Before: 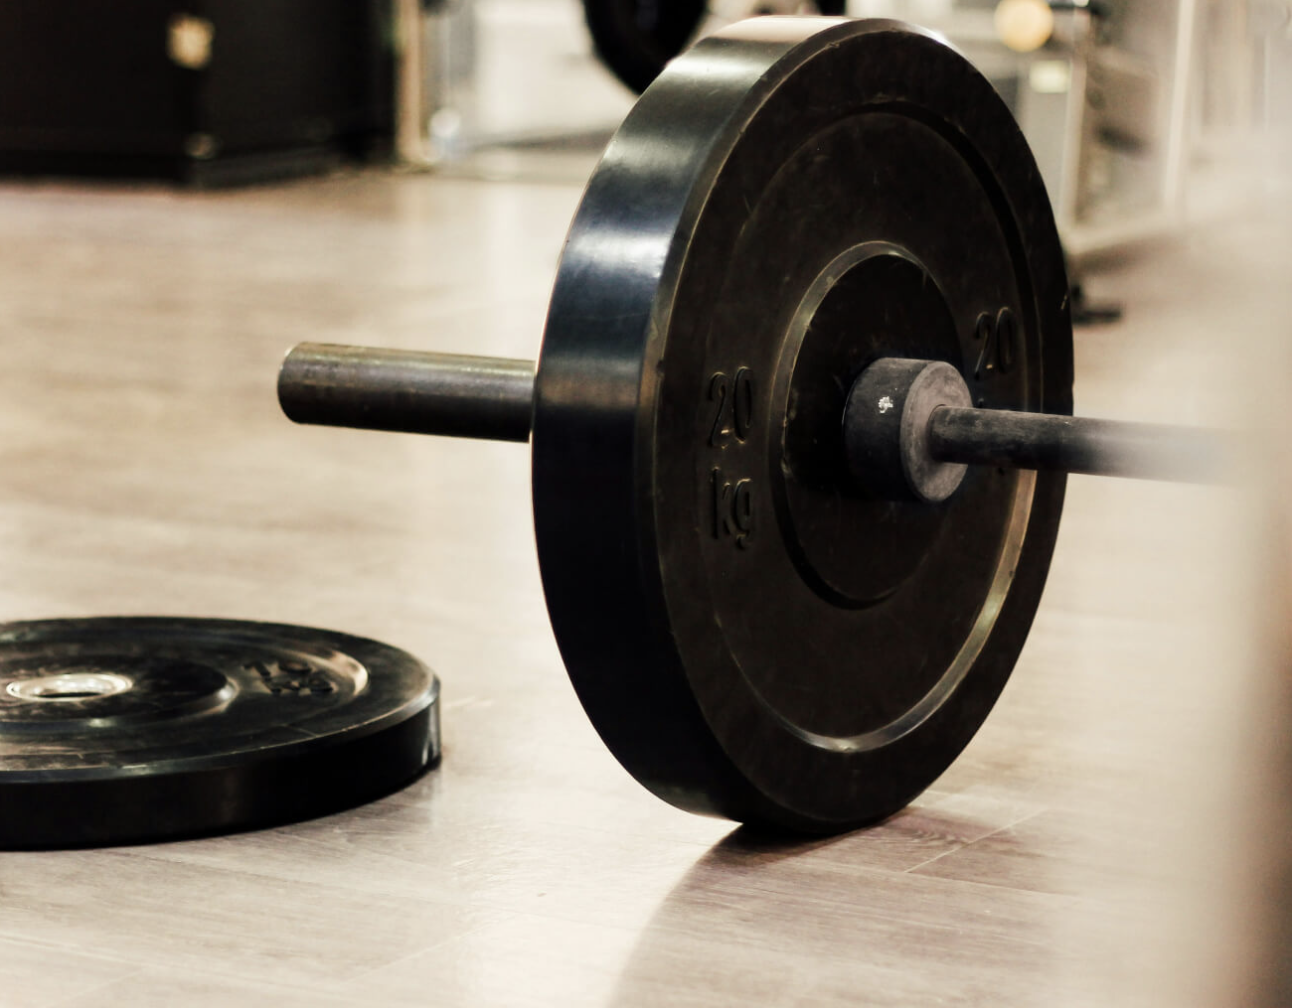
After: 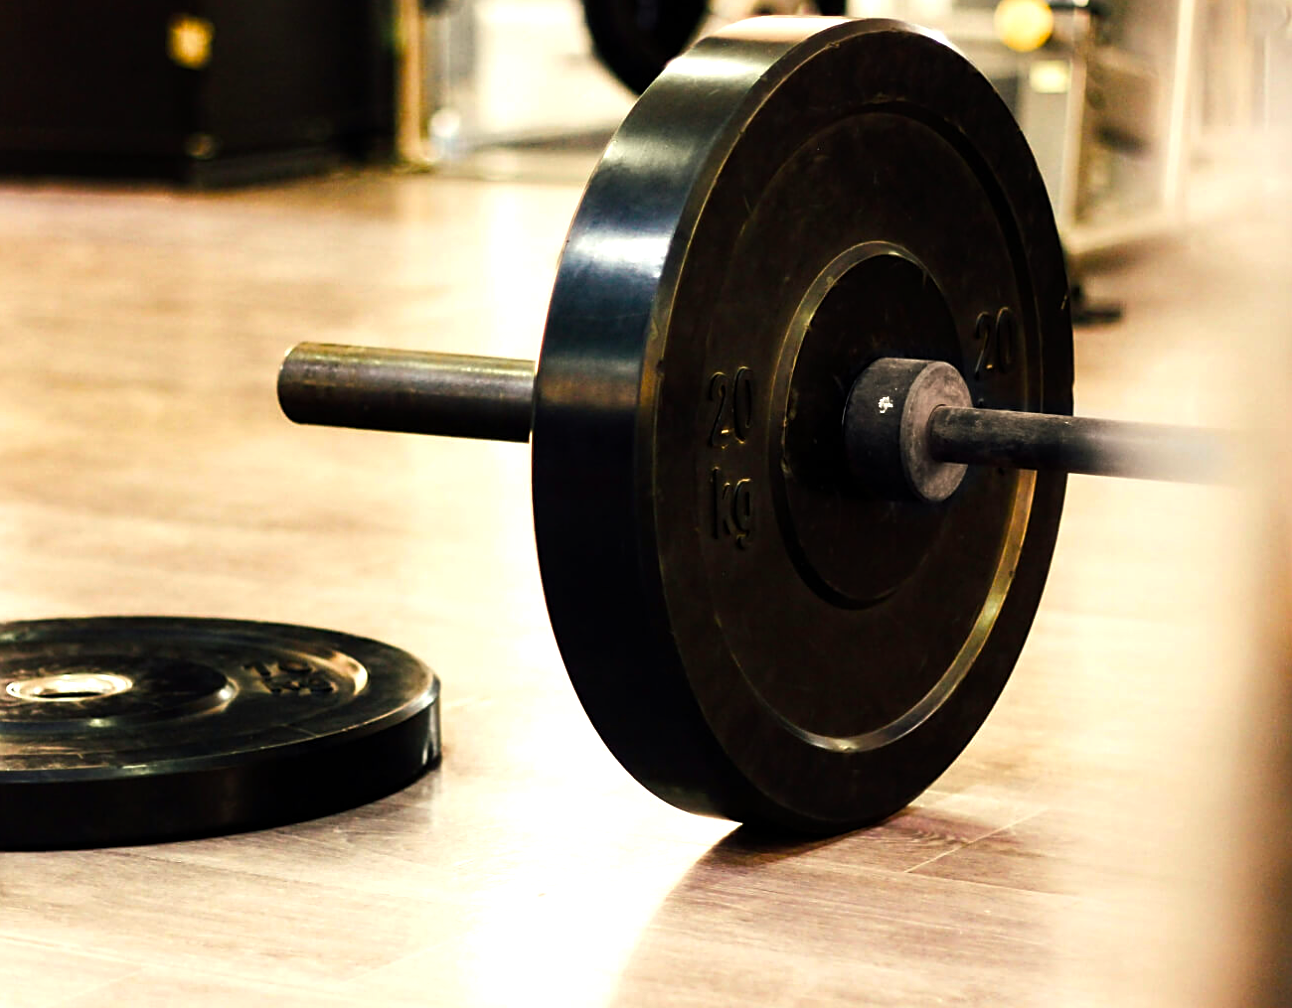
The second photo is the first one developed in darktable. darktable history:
sharpen: on, module defaults
color balance rgb: linear chroma grading › global chroma 9%, perceptual saturation grading › global saturation 36%, perceptual brilliance grading › global brilliance 15%, perceptual brilliance grading › shadows -35%, global vibrance 15%
